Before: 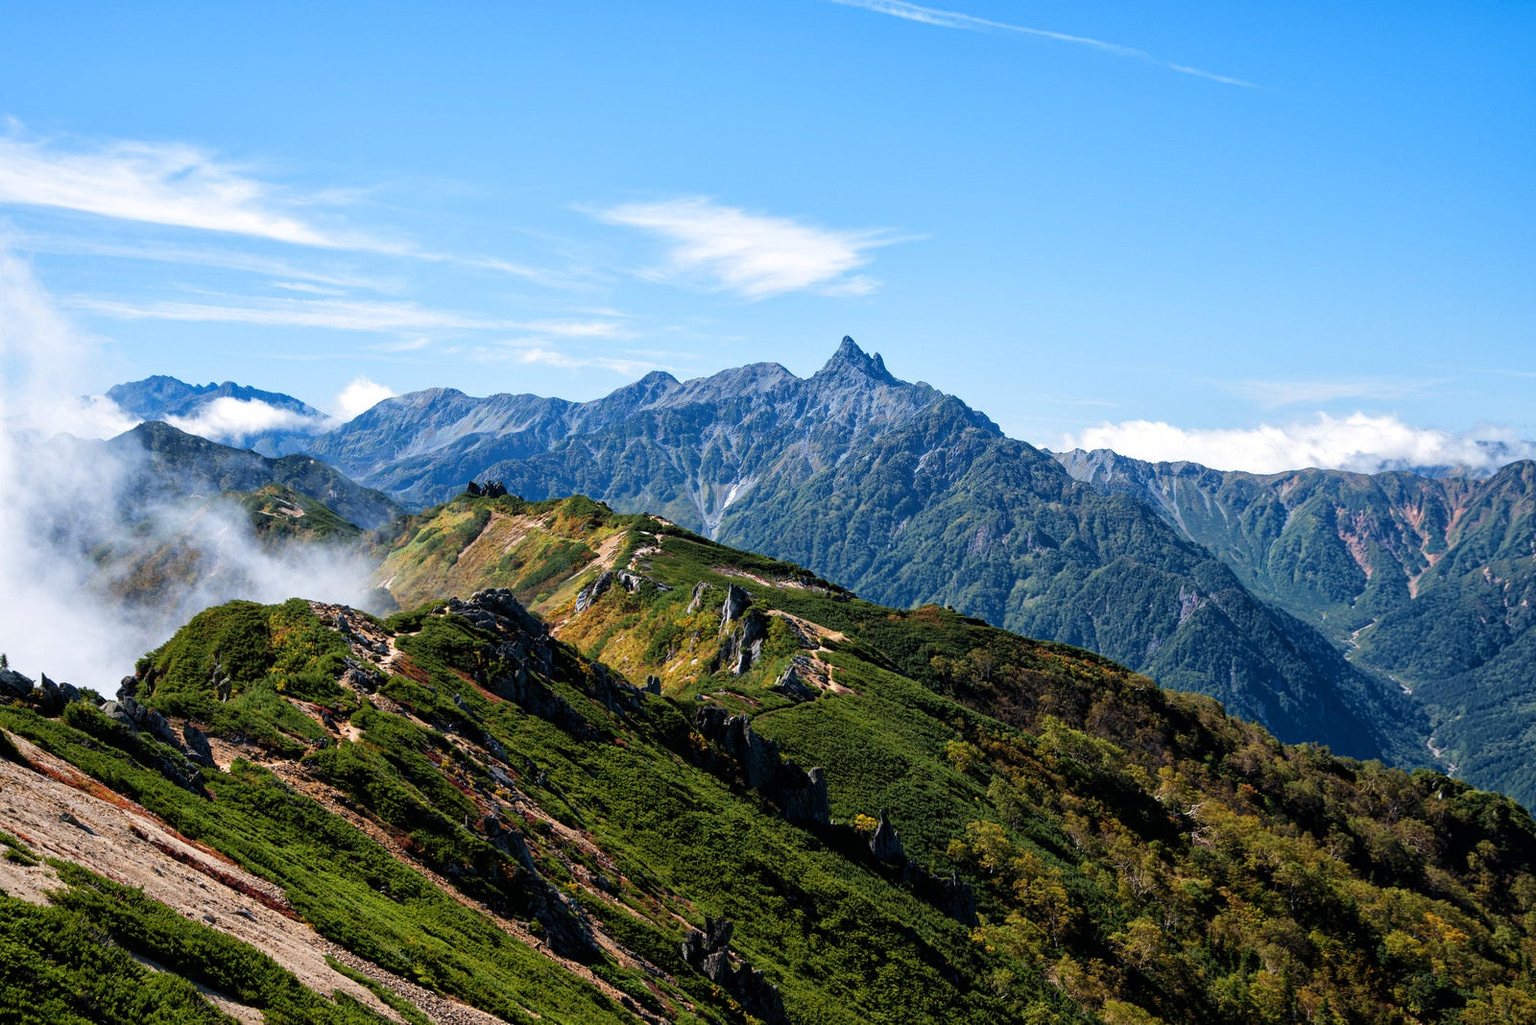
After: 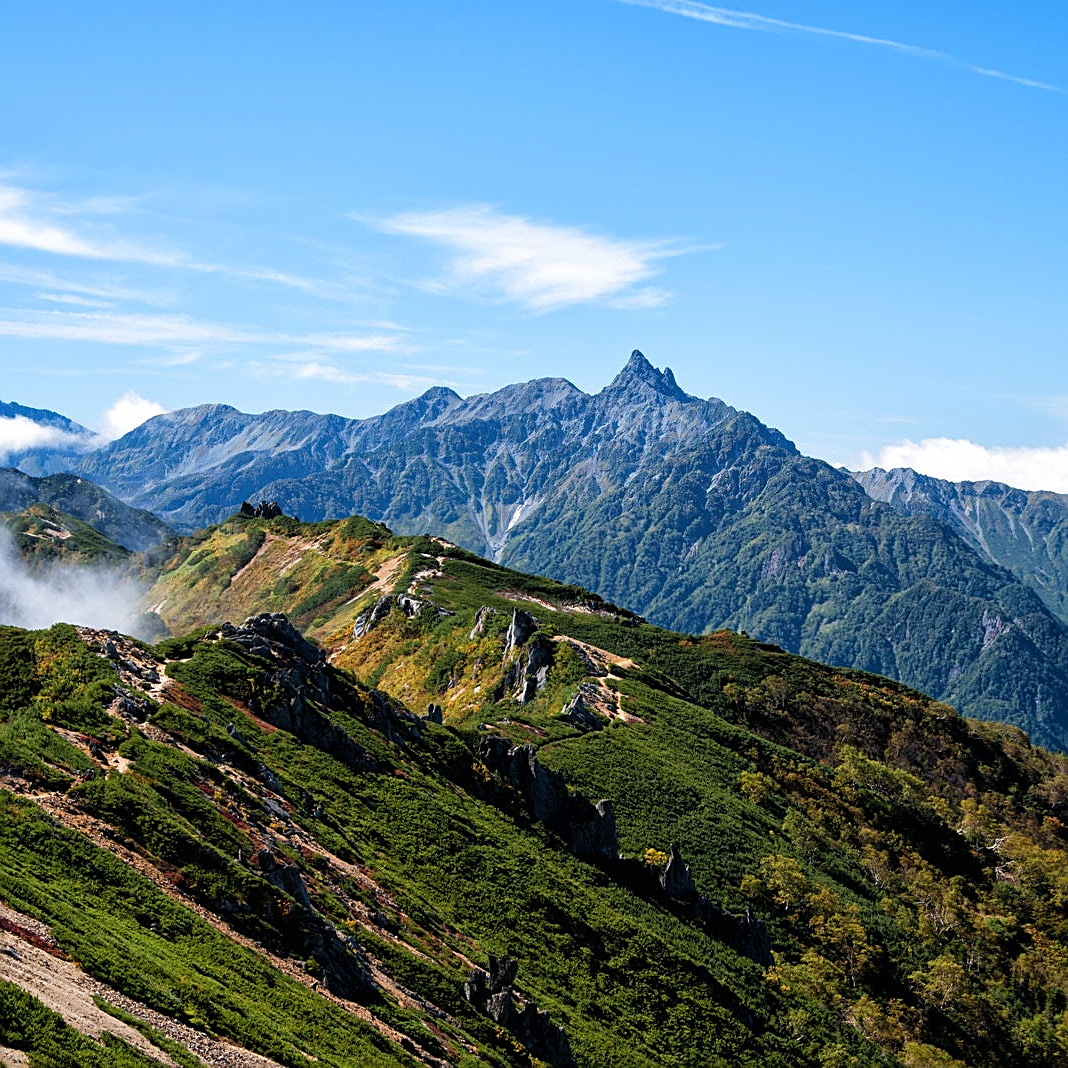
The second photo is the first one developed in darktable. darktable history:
sharpen: on, module defaults
crop: left 15.385%, right 17.857%
